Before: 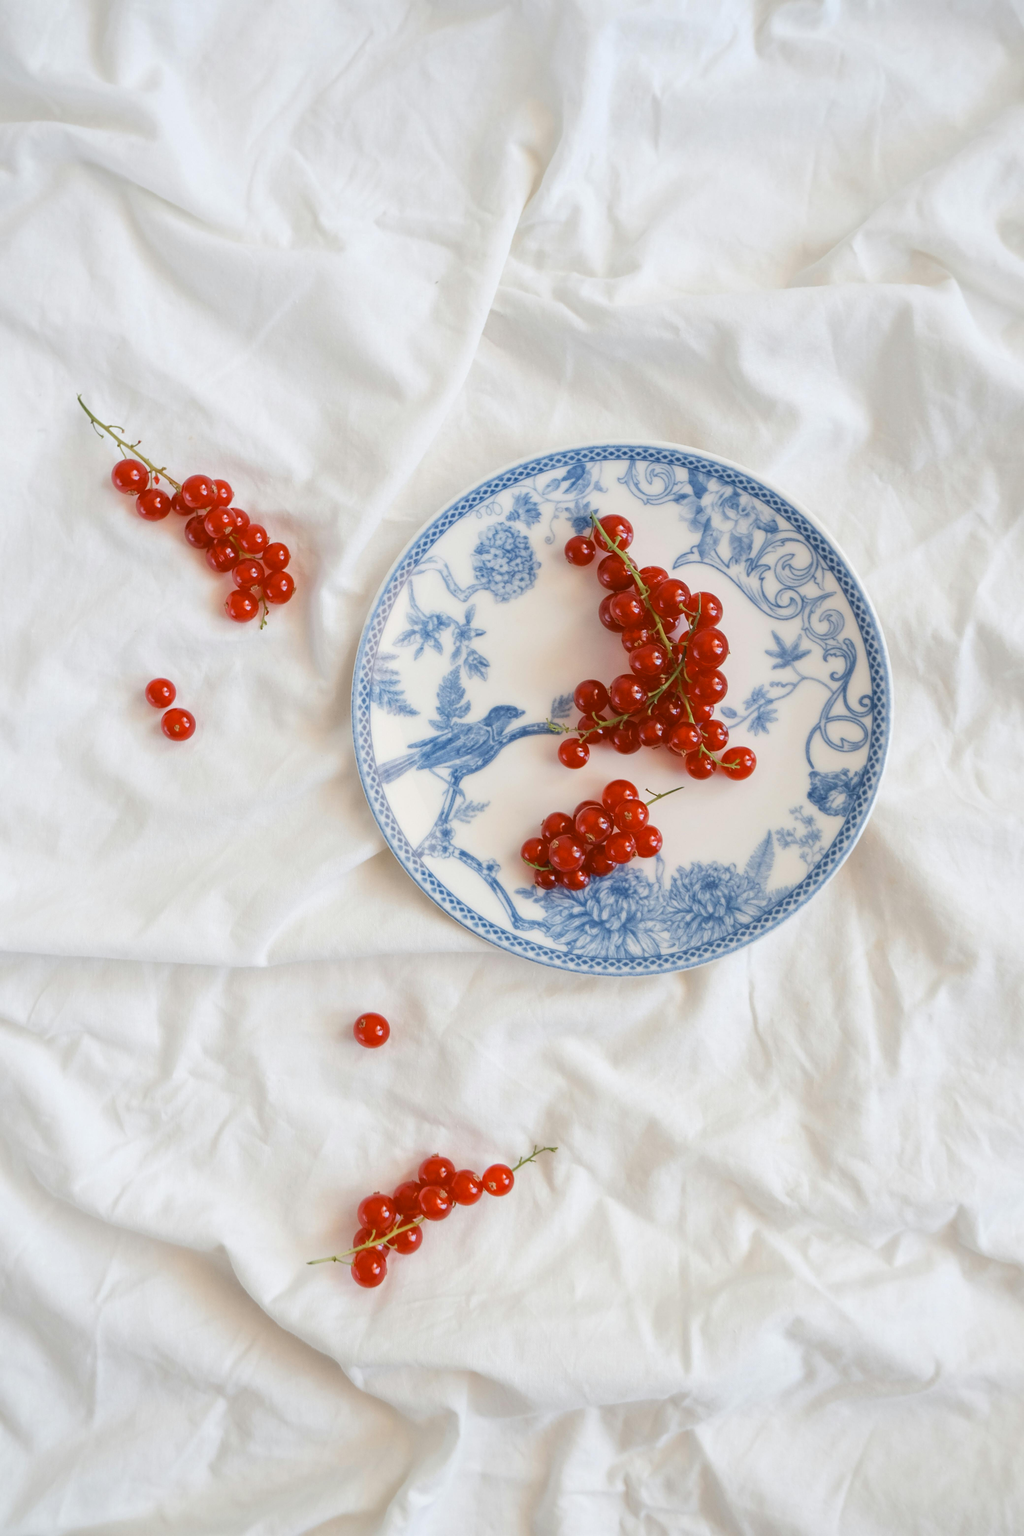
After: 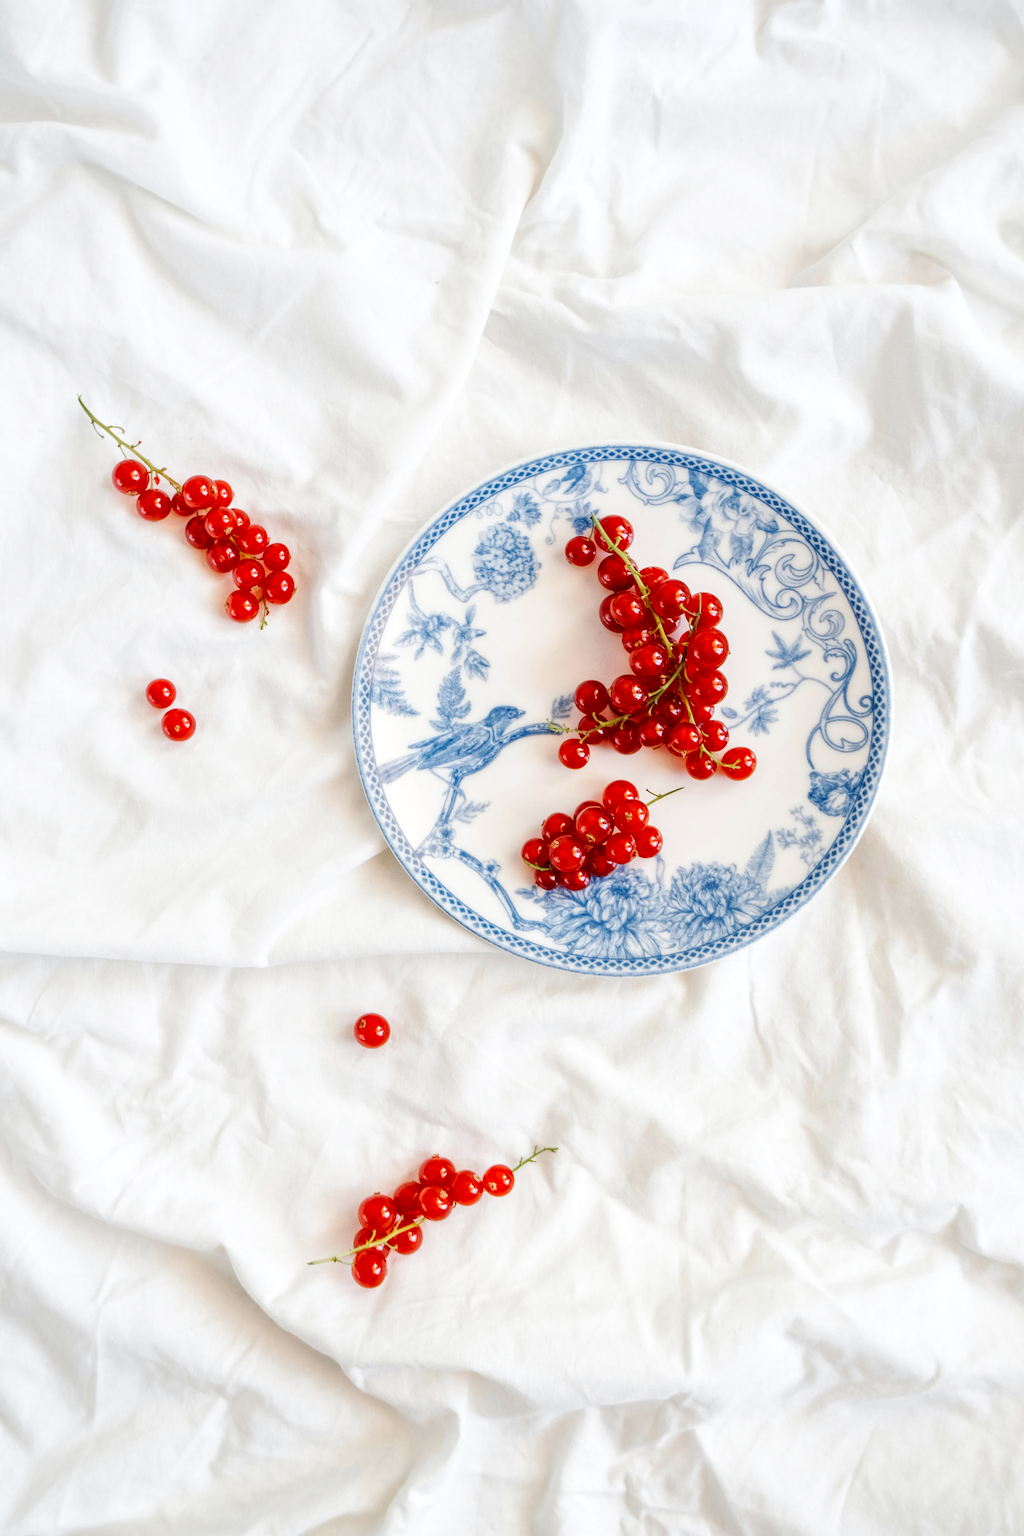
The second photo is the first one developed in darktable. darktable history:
base curve: curves: ch0 [(0, 0) (0.036, 0.025) (0.121, 0.166) (0.206, 0.329) (0.605, 0.79) (1, 1)], preserve colors none
exposure: compensate highlight preservation false
local contrast: highlights 96%, shadows 88%, detail 160%, midtone range 0.2
